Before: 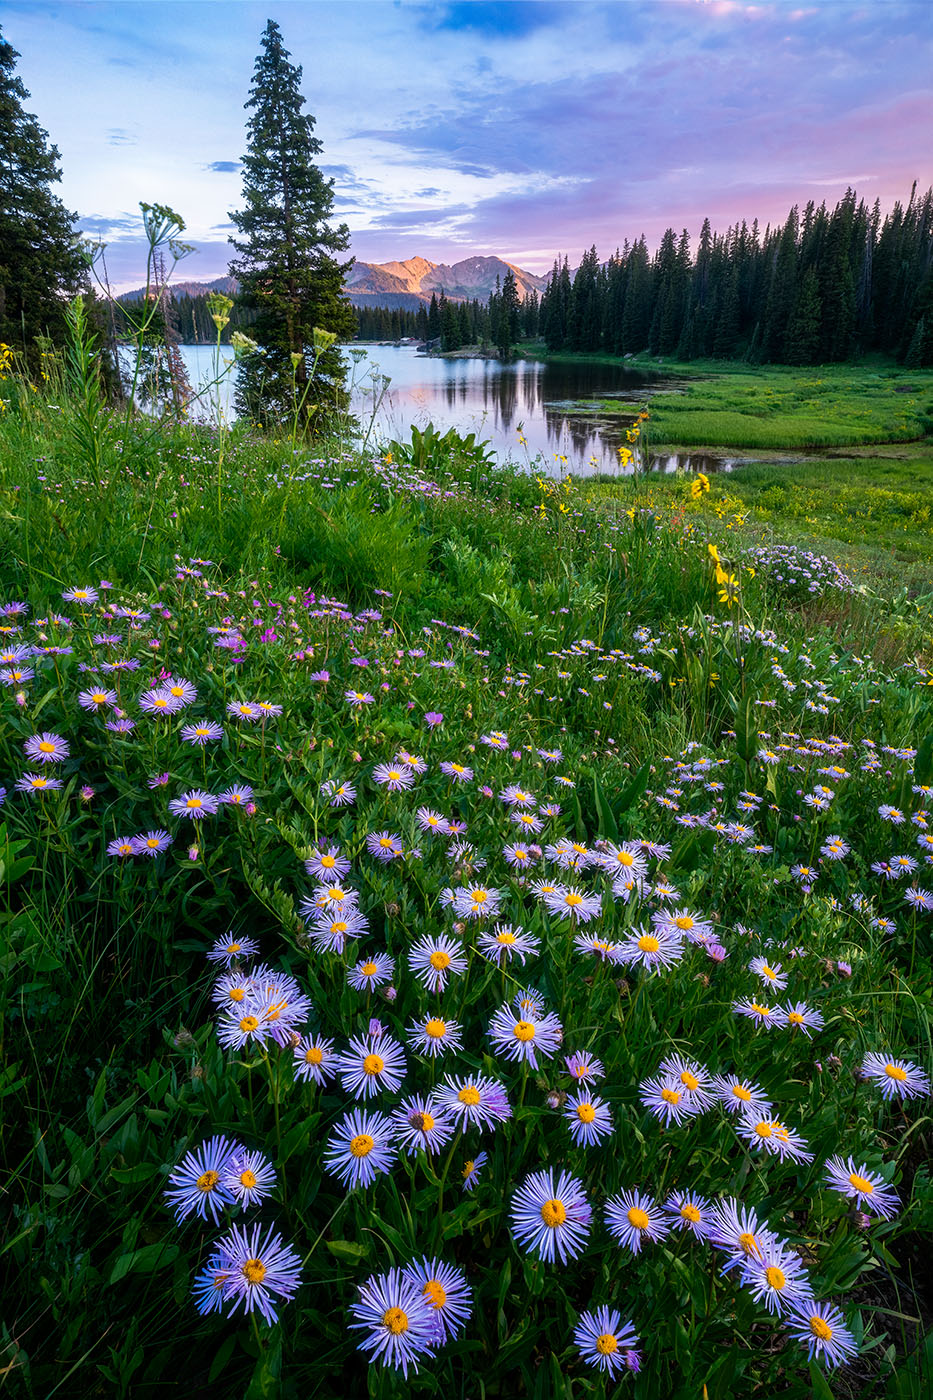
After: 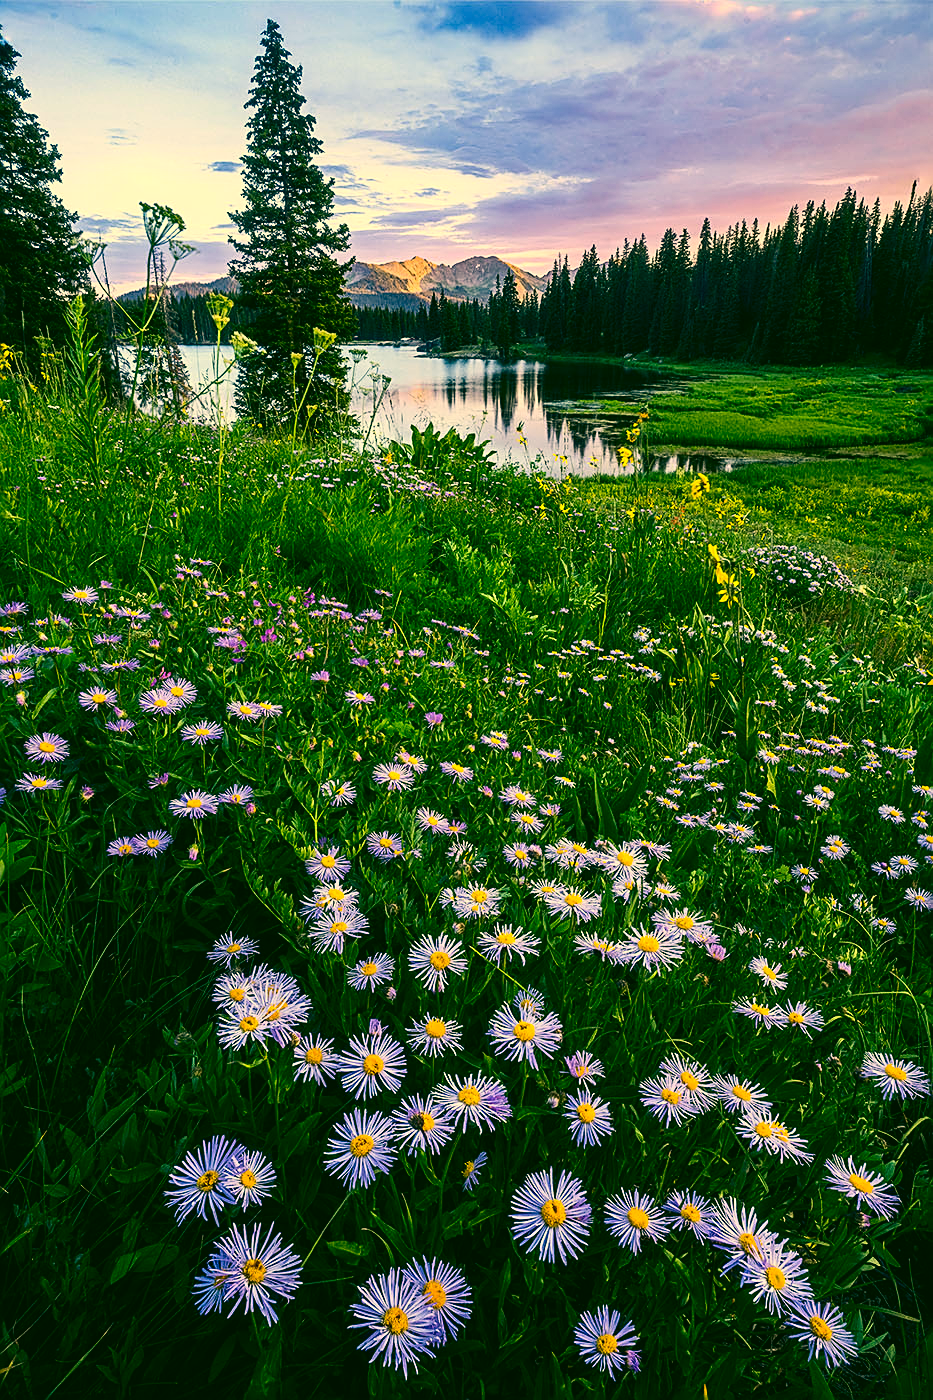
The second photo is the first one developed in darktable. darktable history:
haze removal: compatibility mode true, adaptive false
contrast brightness saturation: contrast 0.219
sharpen: on, module defaults
color correction: highlights a* 5.71, highlights b* 32.8, shadows a* -25.42, shadows b* 3.88
